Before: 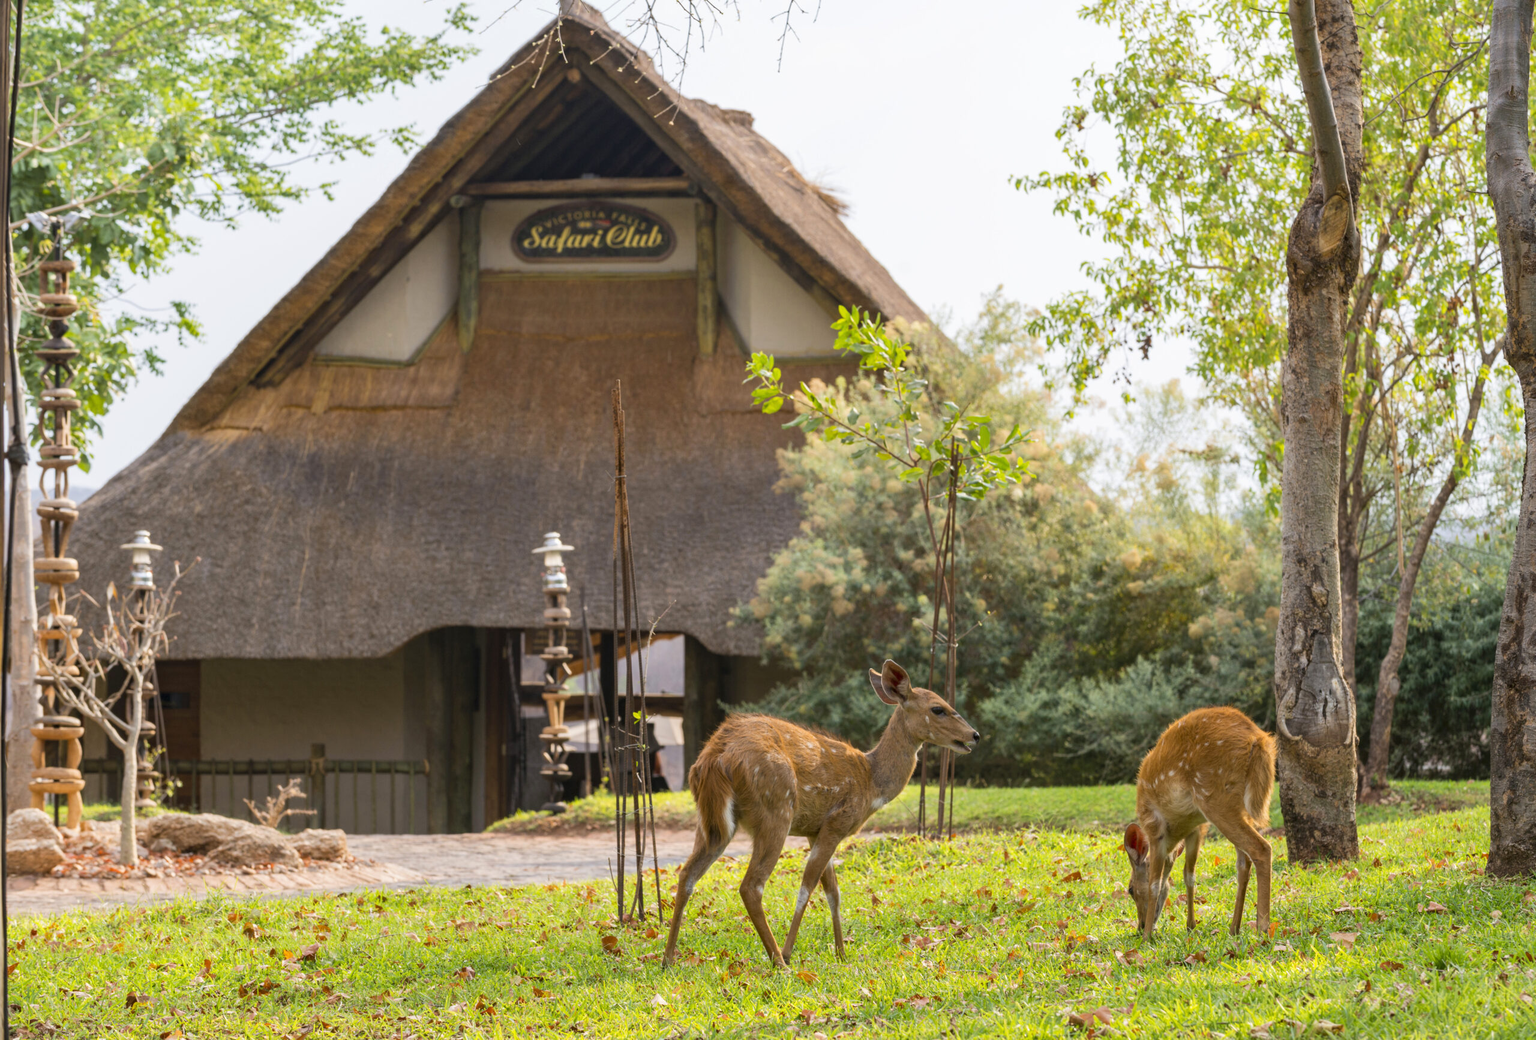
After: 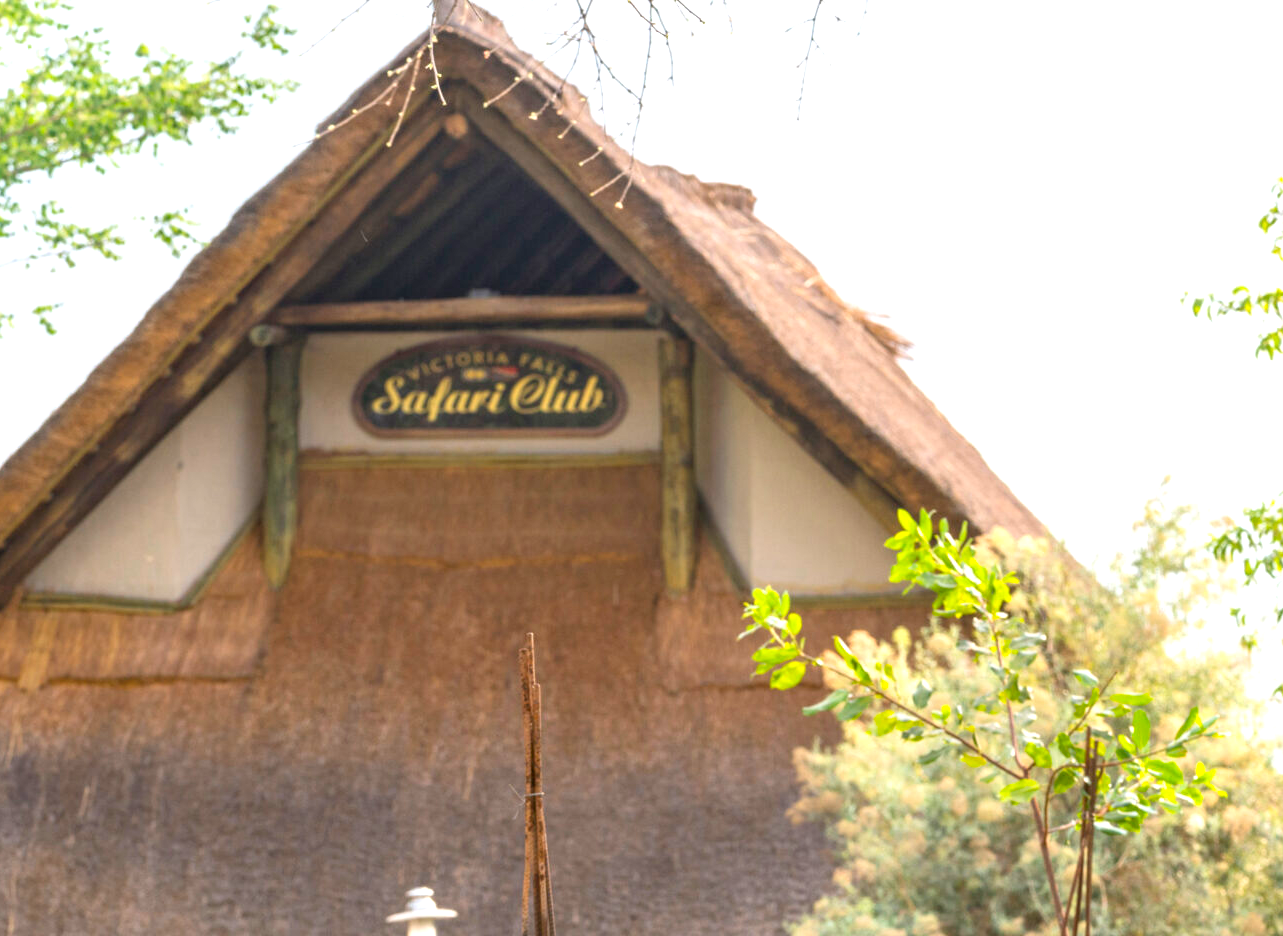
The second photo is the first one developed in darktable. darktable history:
exposure: exposure 0.665 EV, compensate highlight preservation false
local contrast: detail 109%
crop: left 19.57%, right 30.303%, bottom 46.002%
